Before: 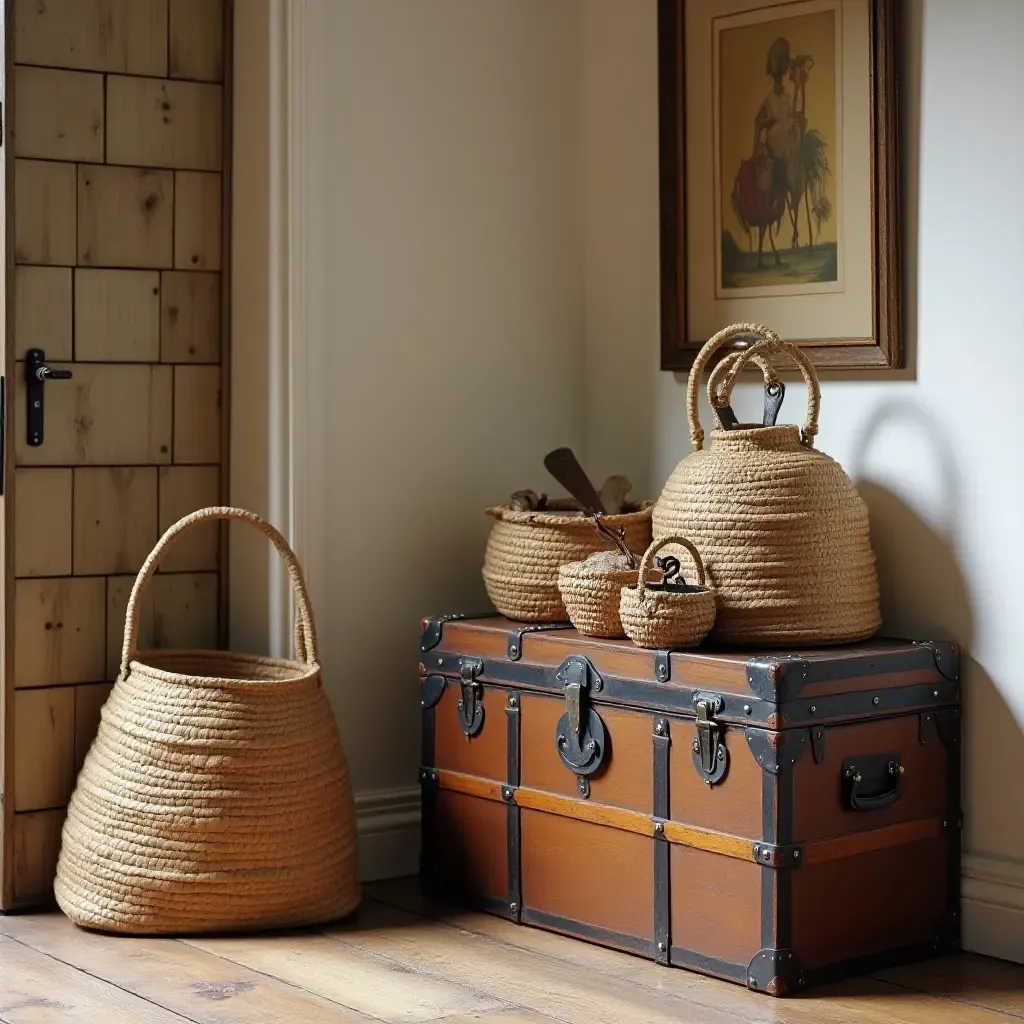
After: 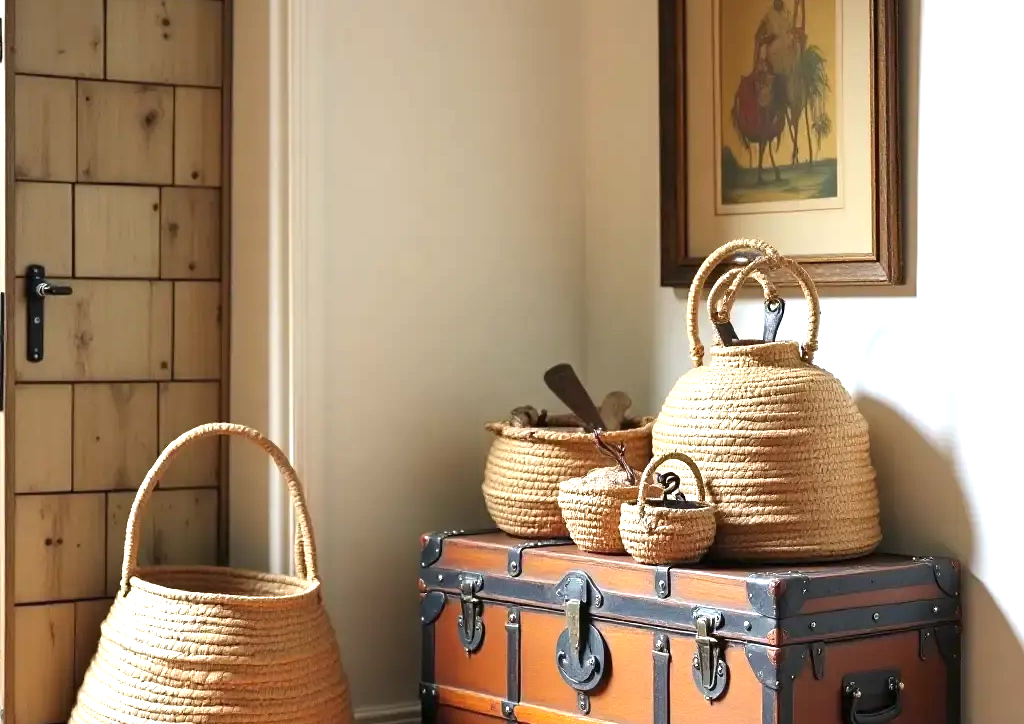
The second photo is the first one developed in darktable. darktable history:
exposure: black level correction 0, exposure 1.2 EV, compensate highlight preservation false
crop and rotate: top 8.293%, bottom 20.996%
